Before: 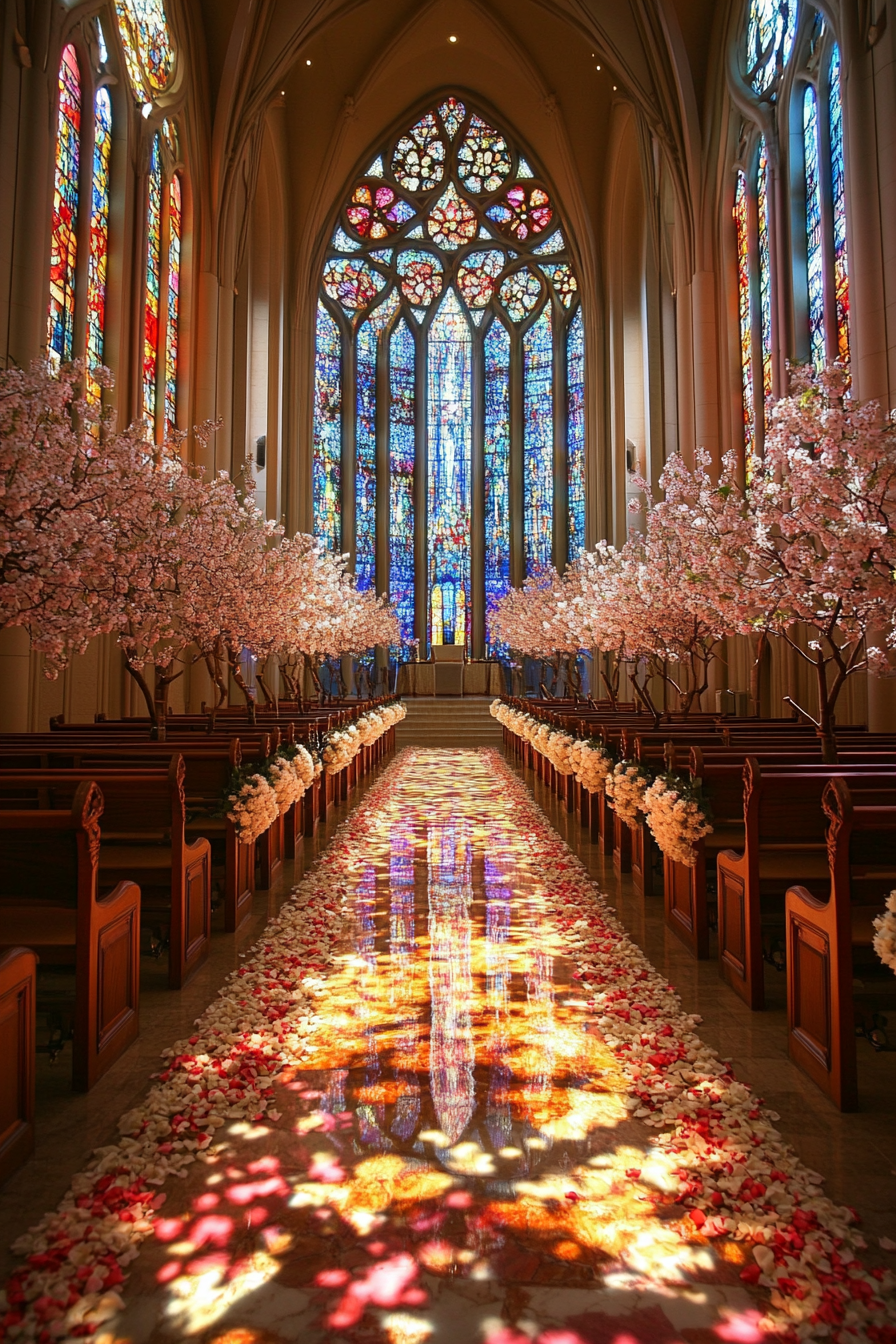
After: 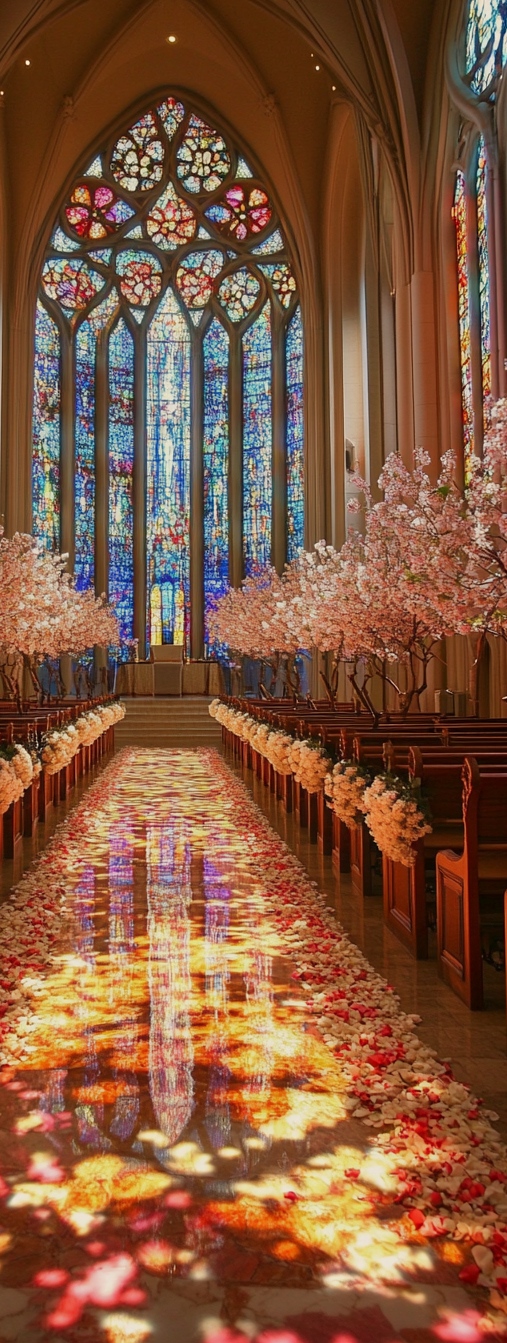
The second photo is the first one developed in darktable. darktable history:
tone equalizer: -8 EV 0.25 EV, -7 EV 0.417 EV, -6 EV 0.417 EV, -5 EV 0.25 EV, -3 EV -0.25 EV, -2 EV -0.417 EV, -1 EV -0.417 EV, +0 EV -0.25 EV, edges refinement/feathering 500, mask exposure compensation -1.57 EV, preserve details guided filter
crop: left 31.458%, top 0%, right 11.876%
rgb levels: preserve colors max RGB
white balance: red 1.045, blue 0.932
